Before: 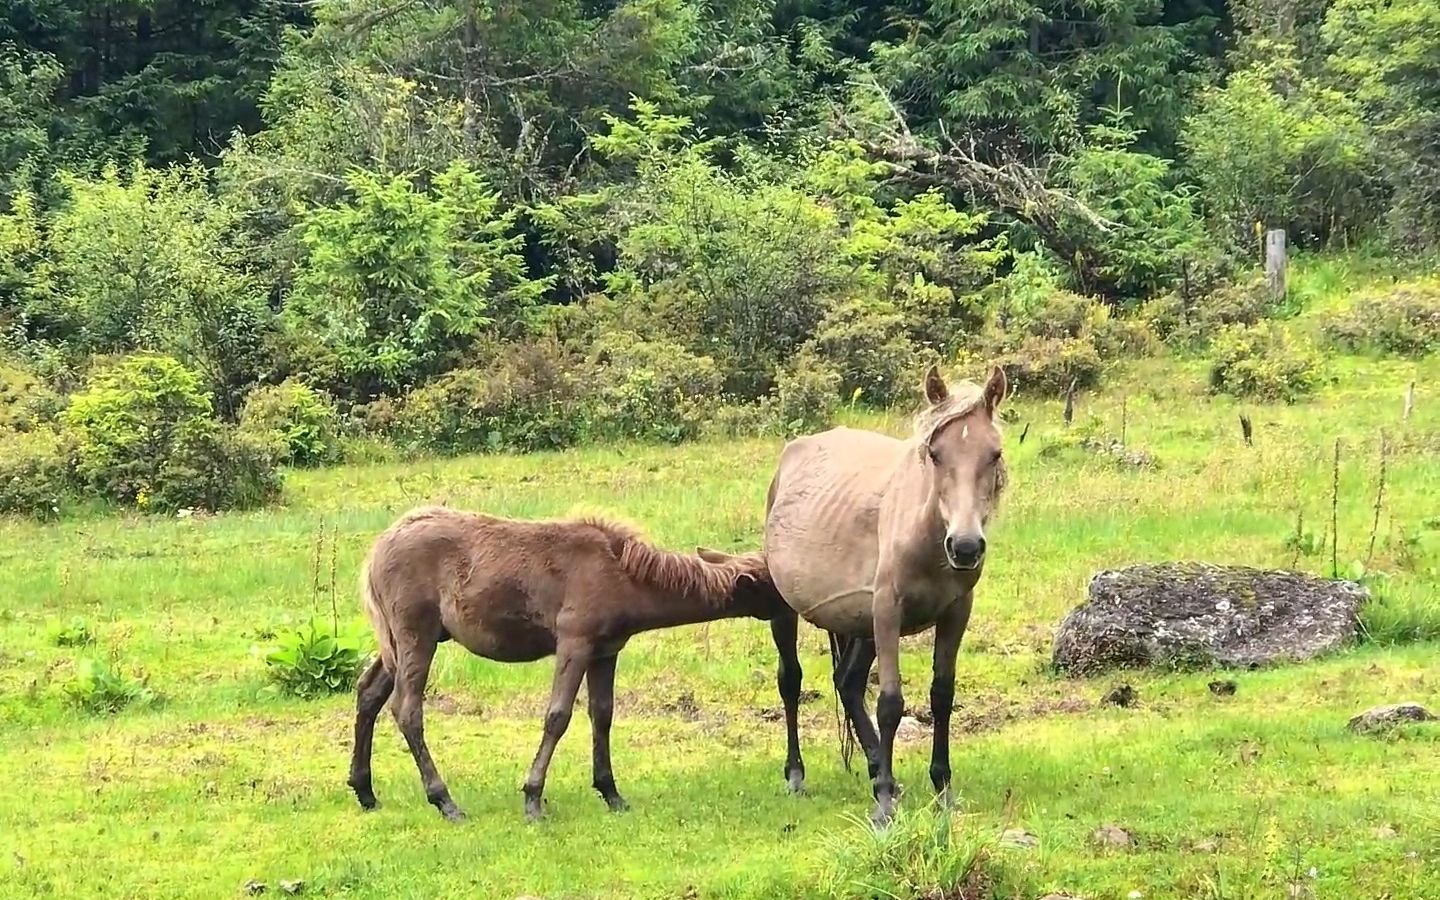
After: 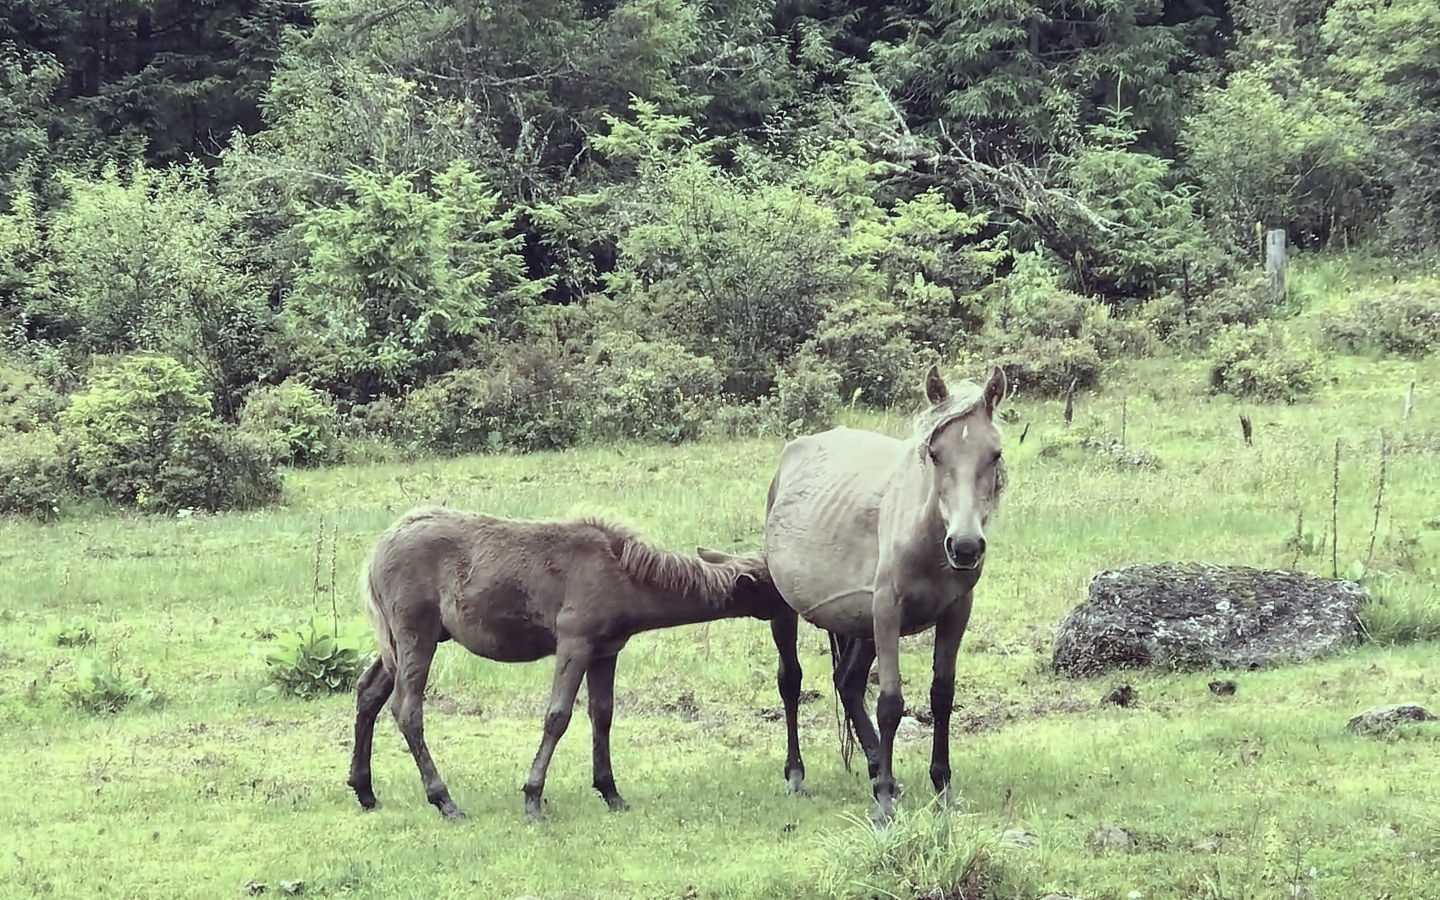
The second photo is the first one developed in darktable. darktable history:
white balance: red 0.924, blue 1.095
color correction: highlights a* -20.17, highlights b* 20.27, shadows a* 20.03, shadows b* -20.46, saturation 0.43
